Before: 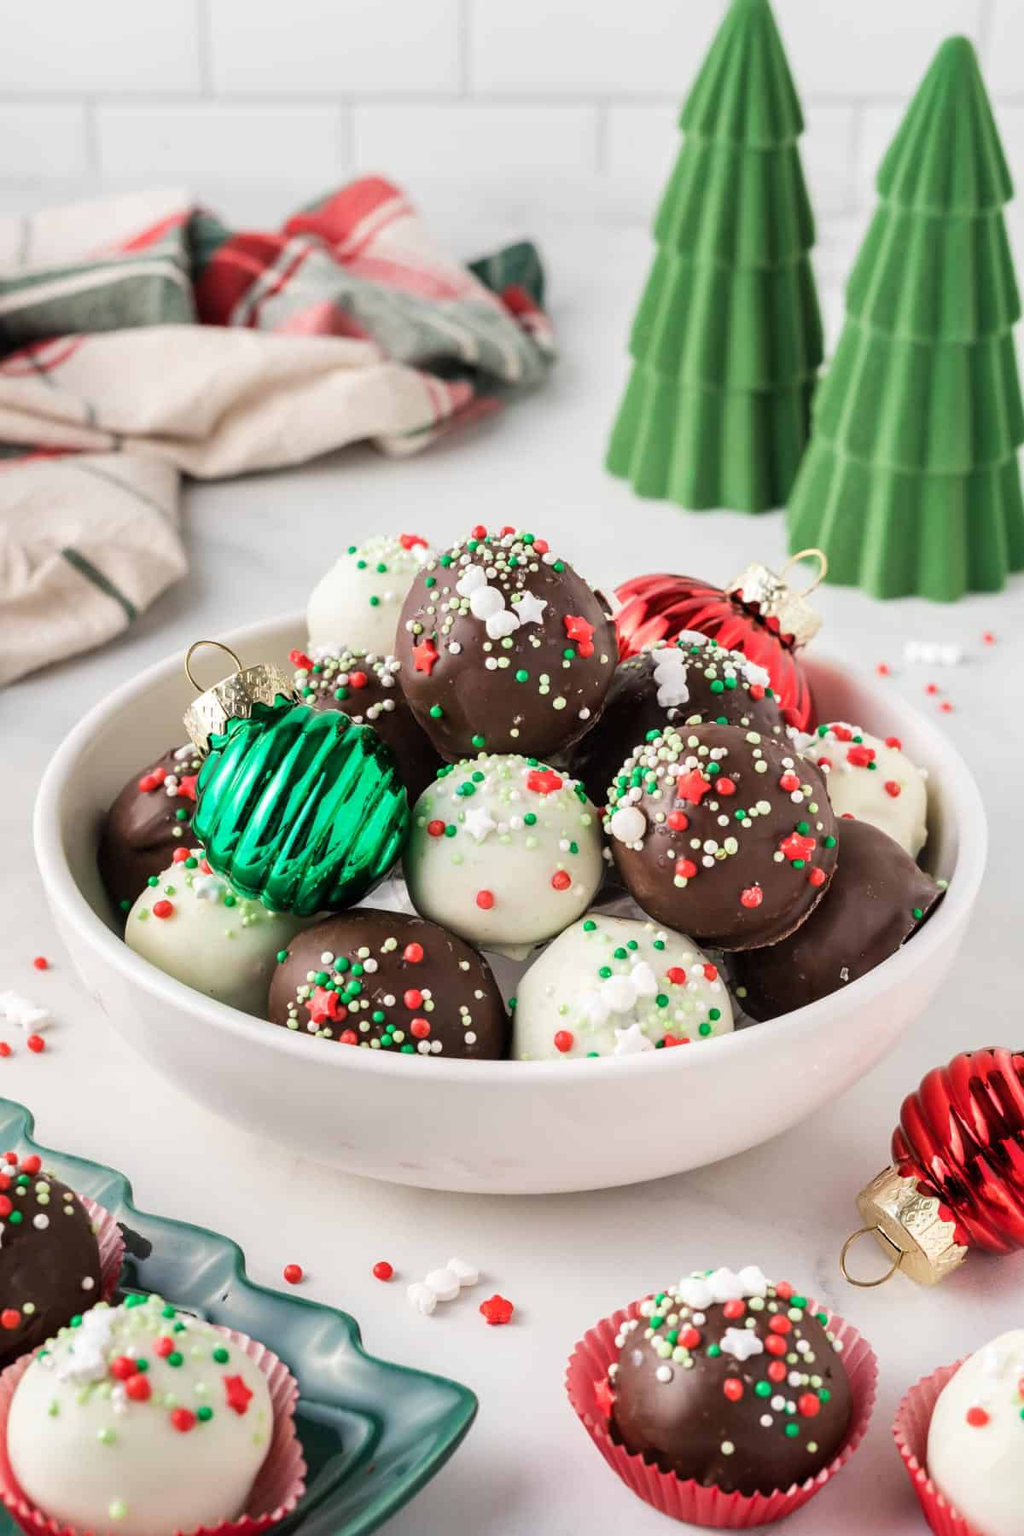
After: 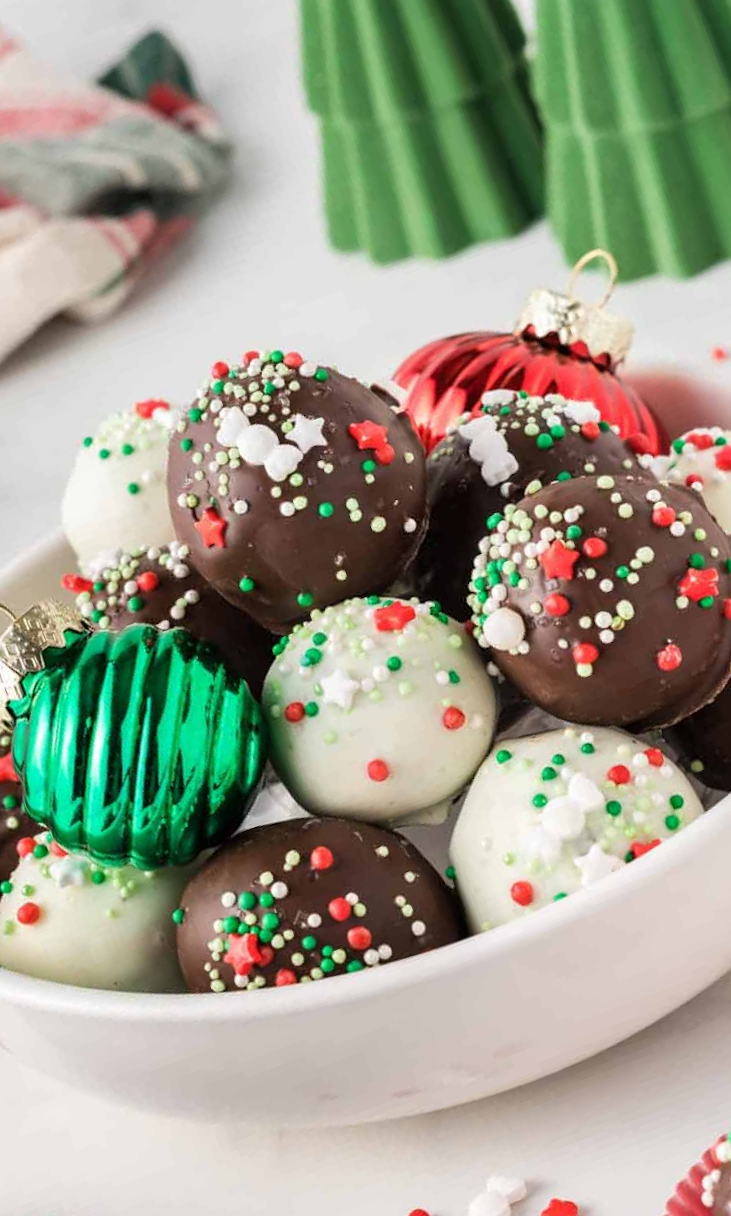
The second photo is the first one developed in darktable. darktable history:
exposure: exposure -0.015 EV, compensate highlight preservation false
crop and rotate: angle 20.59°, left 6.993%, right 3.829%, bottom 1.101%
